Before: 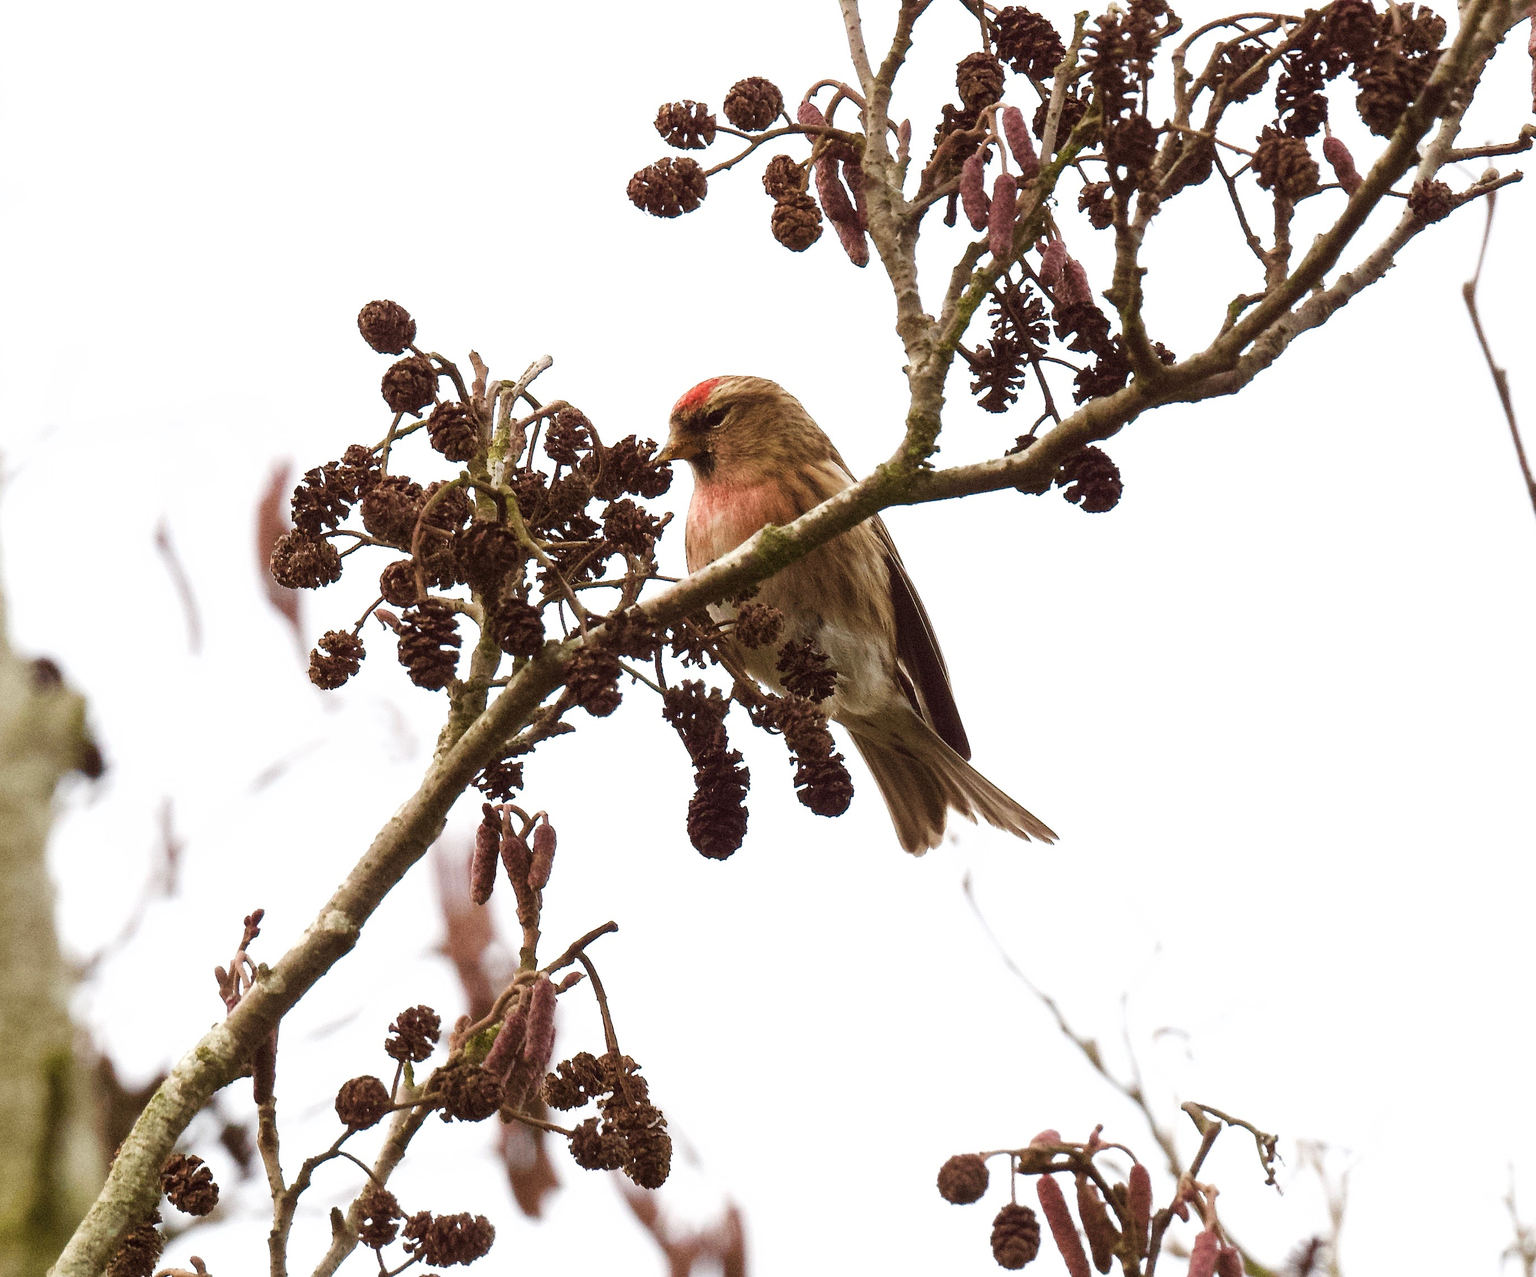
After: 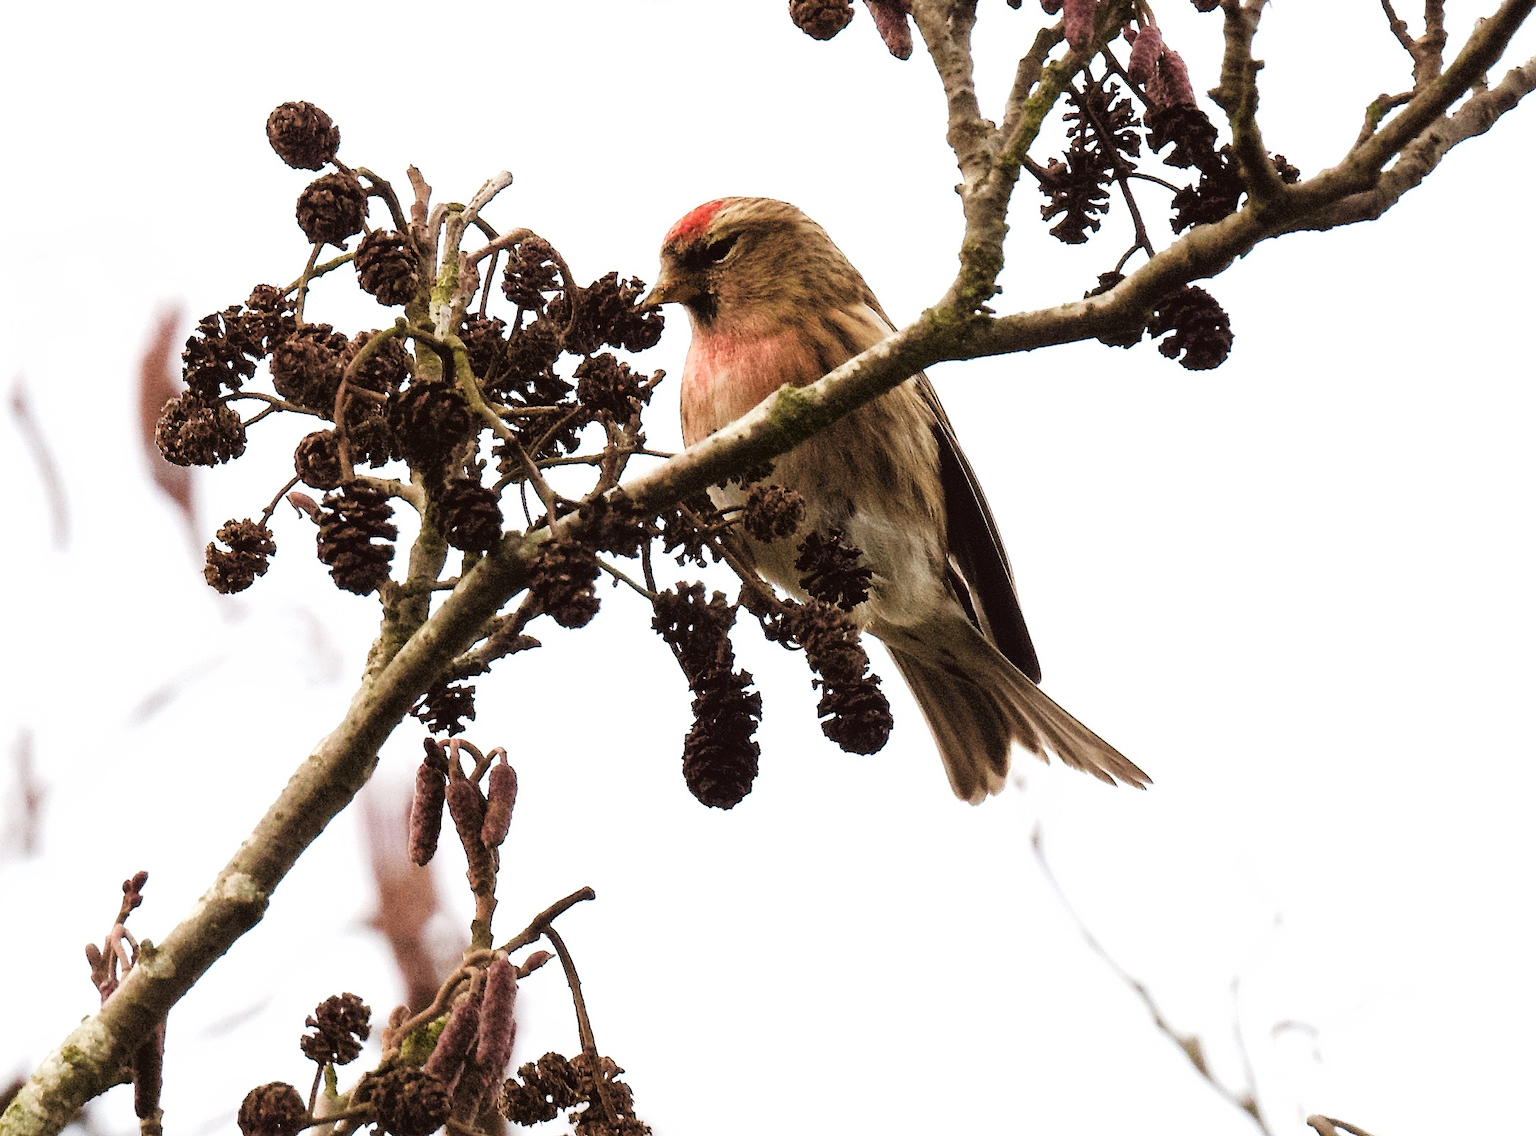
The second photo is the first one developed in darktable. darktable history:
crop: left 9.596%, top 17.247%, right 11.29%, bottom 12.348%
shadows and highlights: shadows 25.45, highlights -23.34
tone curve: curves: ch0 [(0, 0) (0.003, 0.007) (0.011, 0.01) (0.025, 0.018) (0.044, 0.028) (0.069, 0.034) (0.1, 0.04) (0.136, 0.051) (0.177, 0.104) (0.224, 0.161) (0.277, 0.234) (0.335, 0.316) (0.399, 0.41) (0.468, 0.487) (0.543, 0.577) (0.623, 0.679) (0.709, 0.769) (0.801, 0.854) (0.898, 0.922) (1, 1)], color space Lab, linked channels, preserve colors none
